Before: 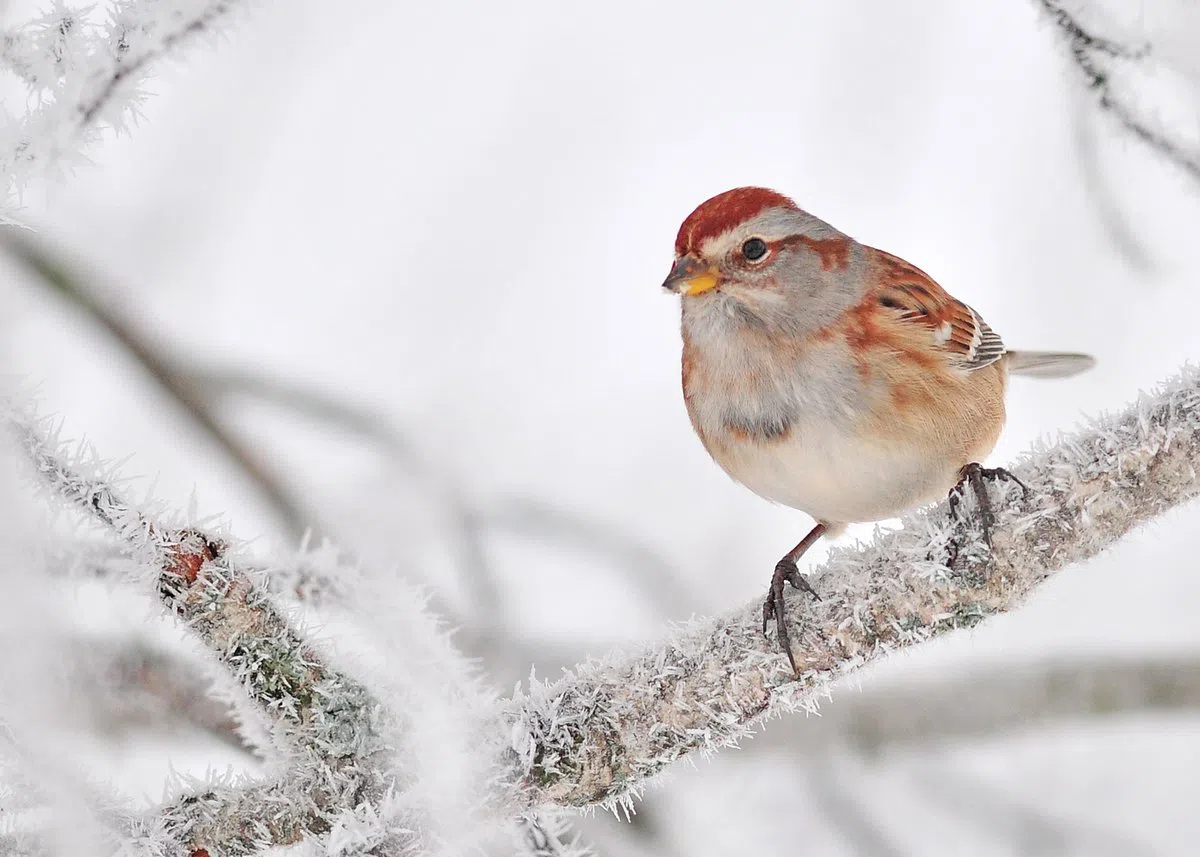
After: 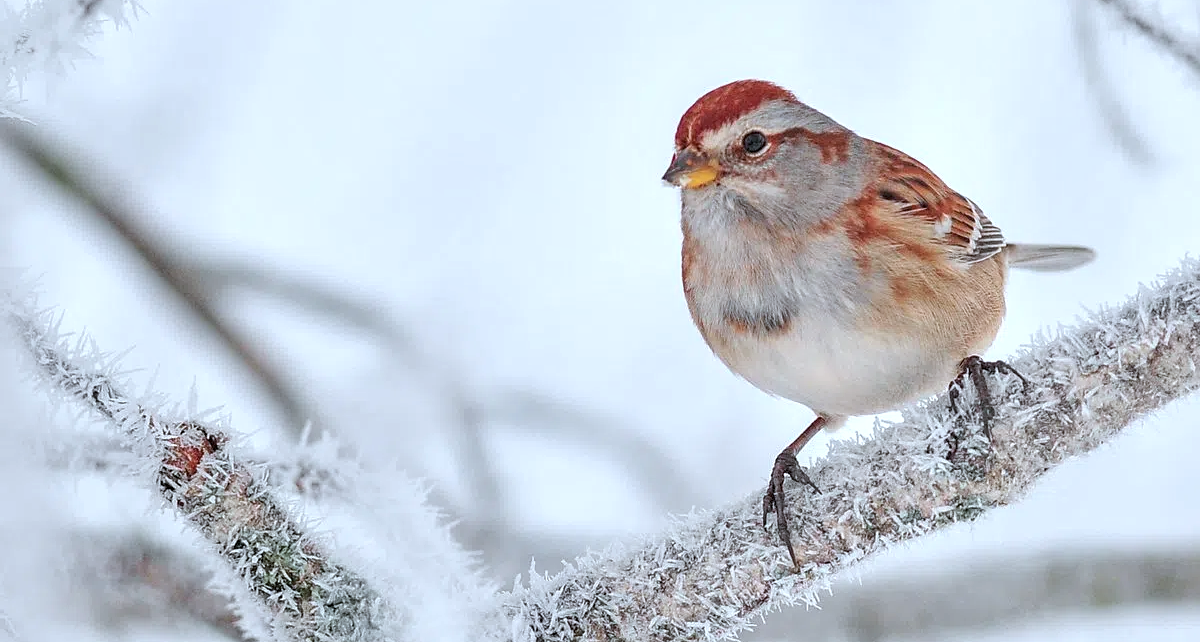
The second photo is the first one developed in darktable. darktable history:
local contrast: on, module defaults
sharpen: amount 0.213
color correction: highlights a* -3.79, highlights b* -11.07
crop and rotate: top 12.607%, bottom 12.407%
